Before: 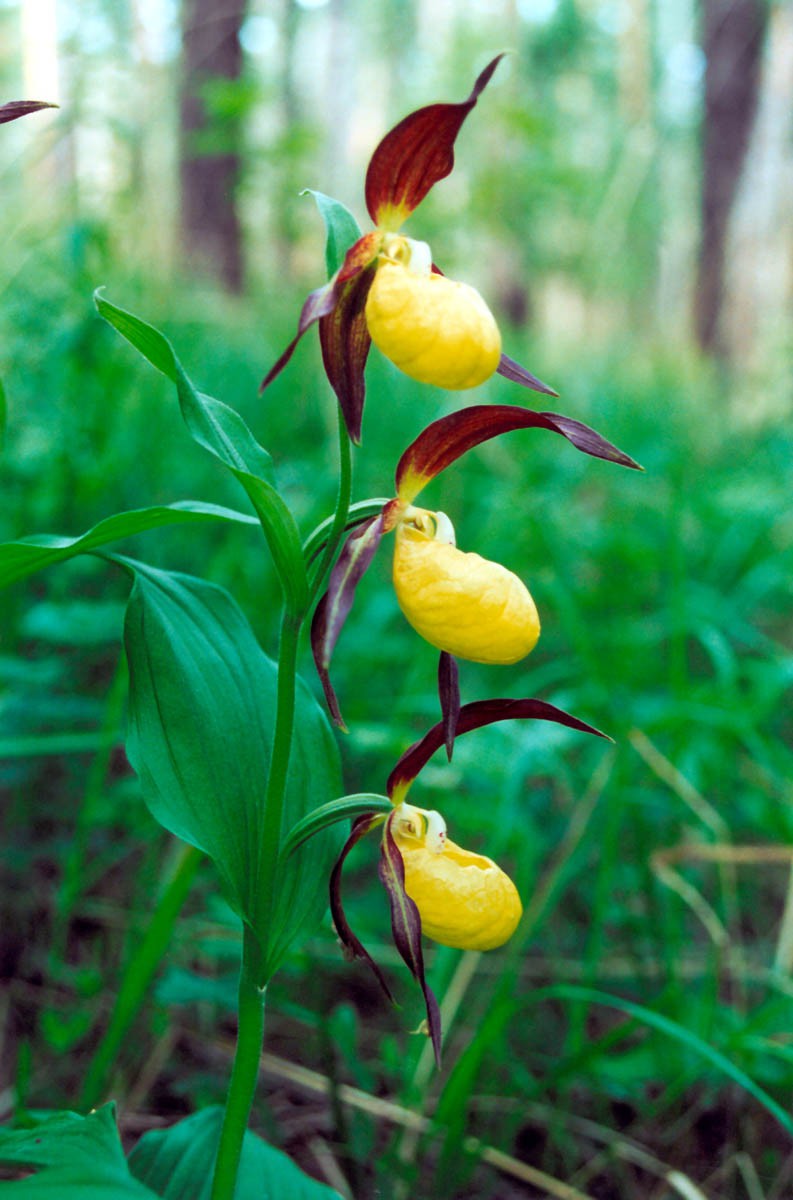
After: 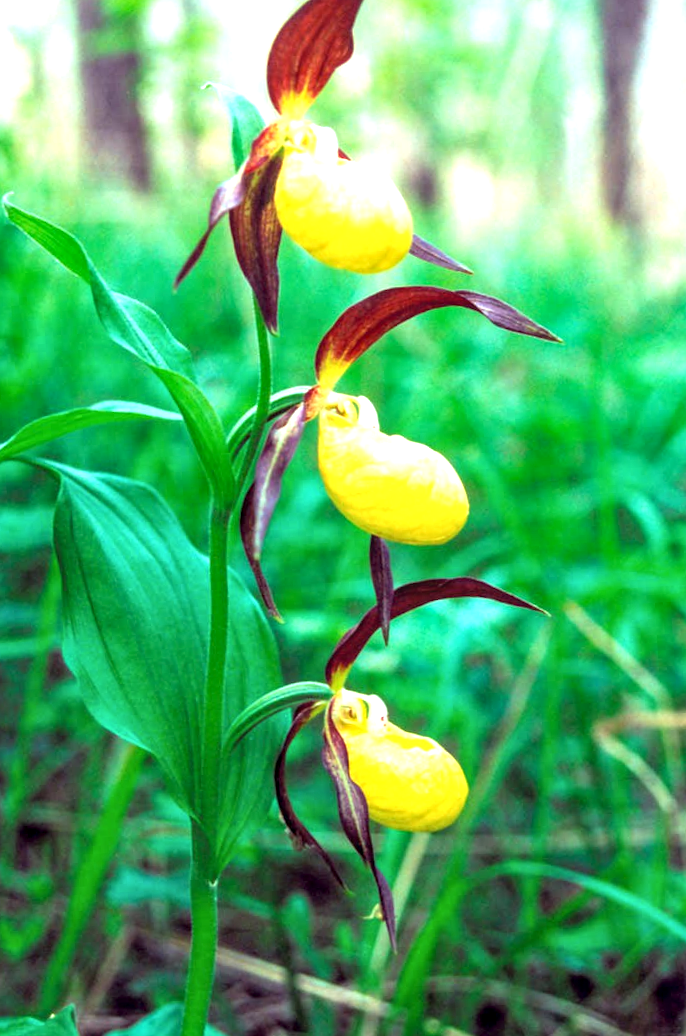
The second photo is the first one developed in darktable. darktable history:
exposure: black level correction 0, exposure 1.102 EV, compensate exposure bias true, compensate highlight preservation false
crop and rotate: angle 3.54°, left 5.543%, top 5.709%
local contrast: on, module defaults
